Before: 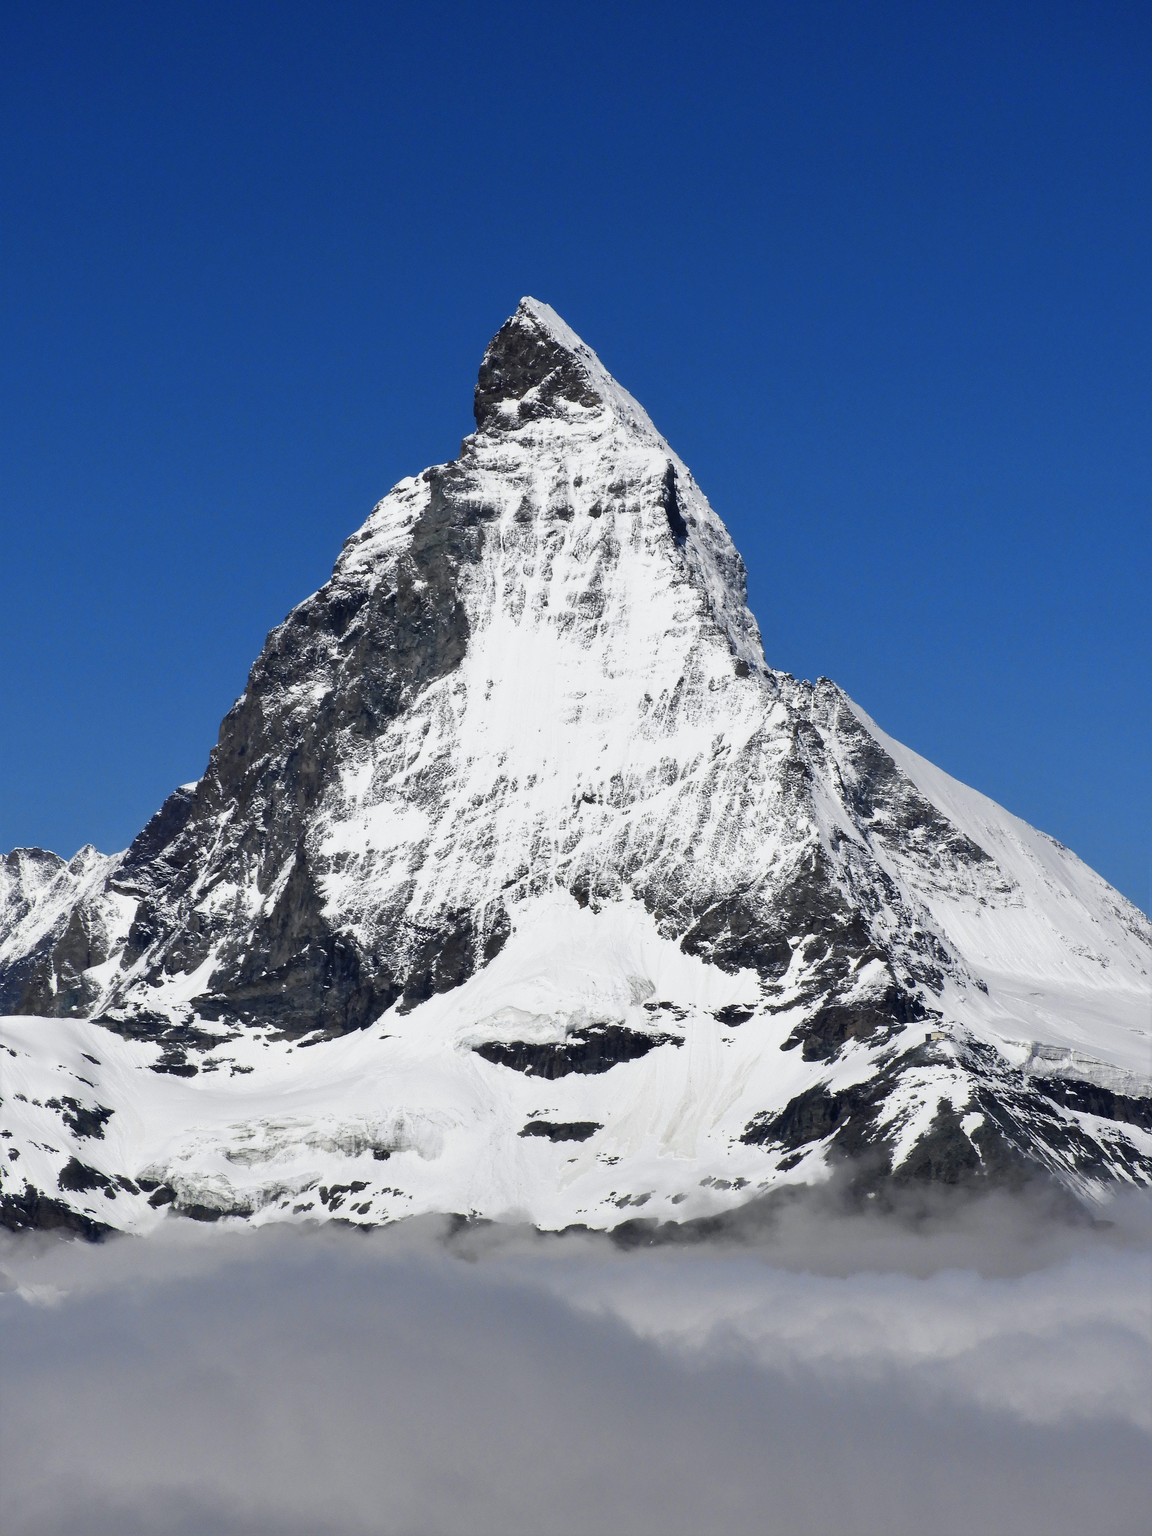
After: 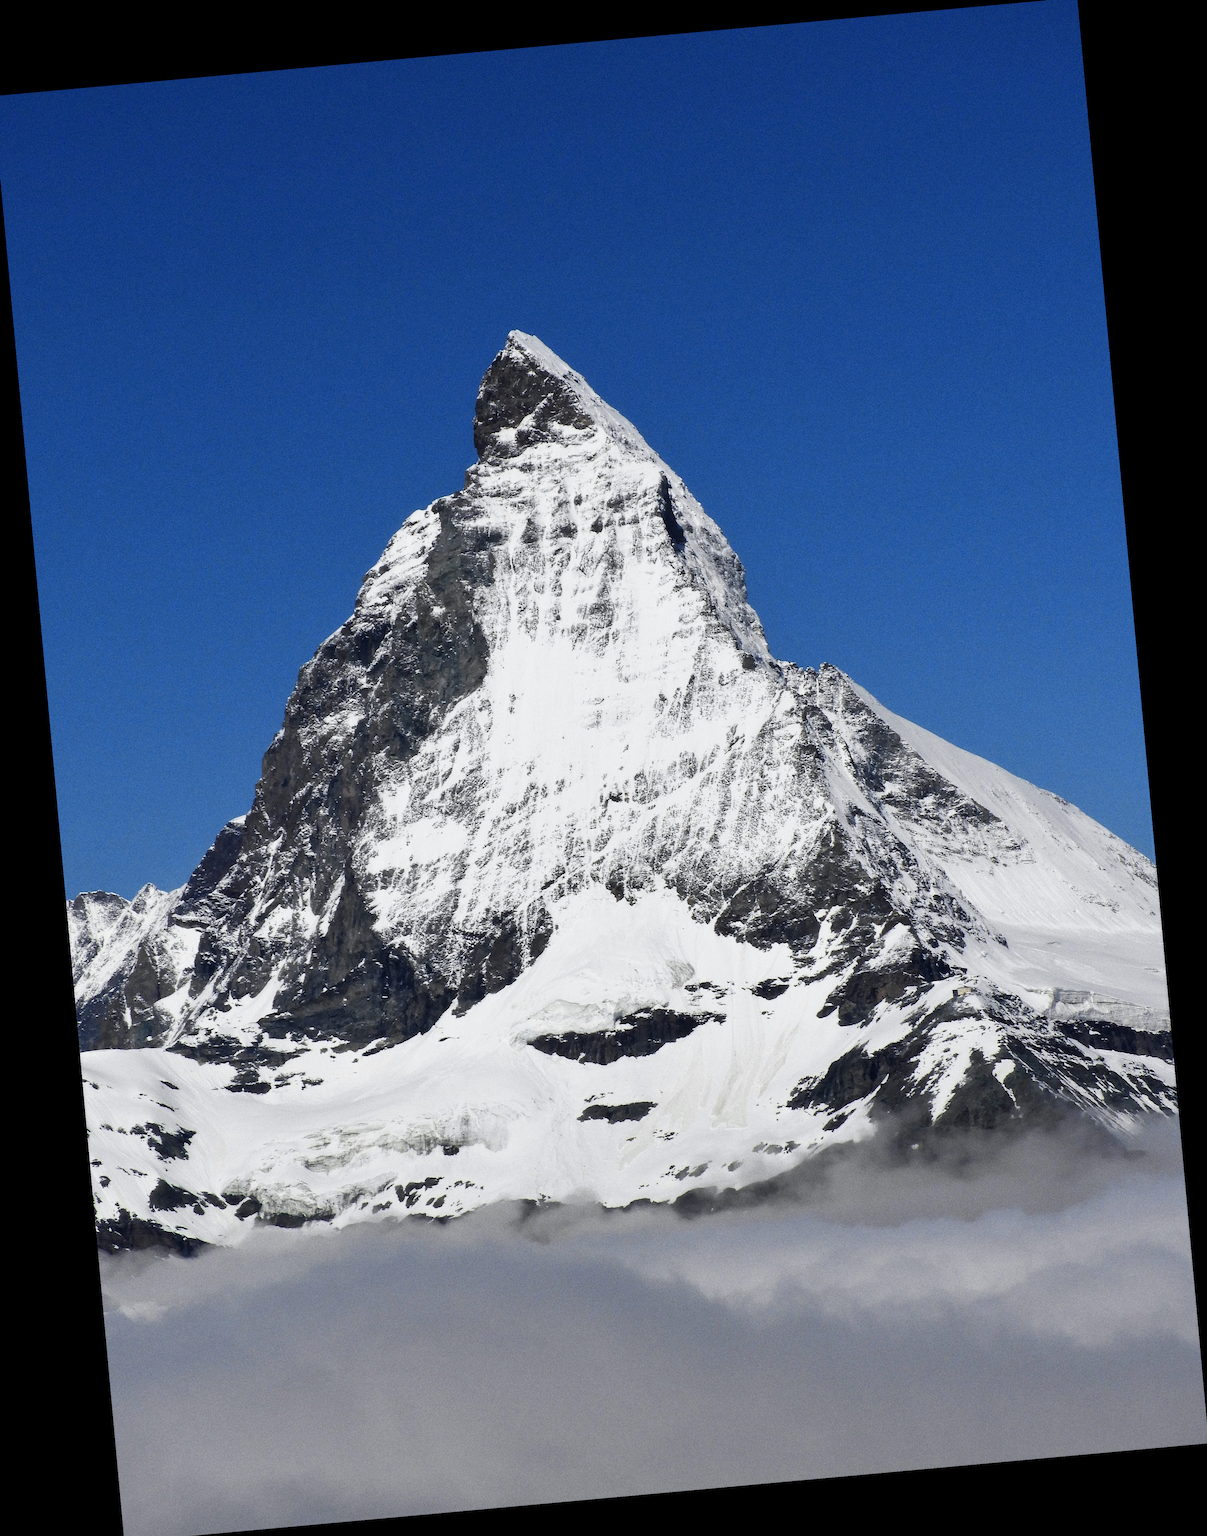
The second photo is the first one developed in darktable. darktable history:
rotate and perspective: rotation -5.2°, automatic cropping off
grain: coarseness 0.09 ISO
crop and rotate: left 0.614%, top 0.179%, bottom 0.309%
